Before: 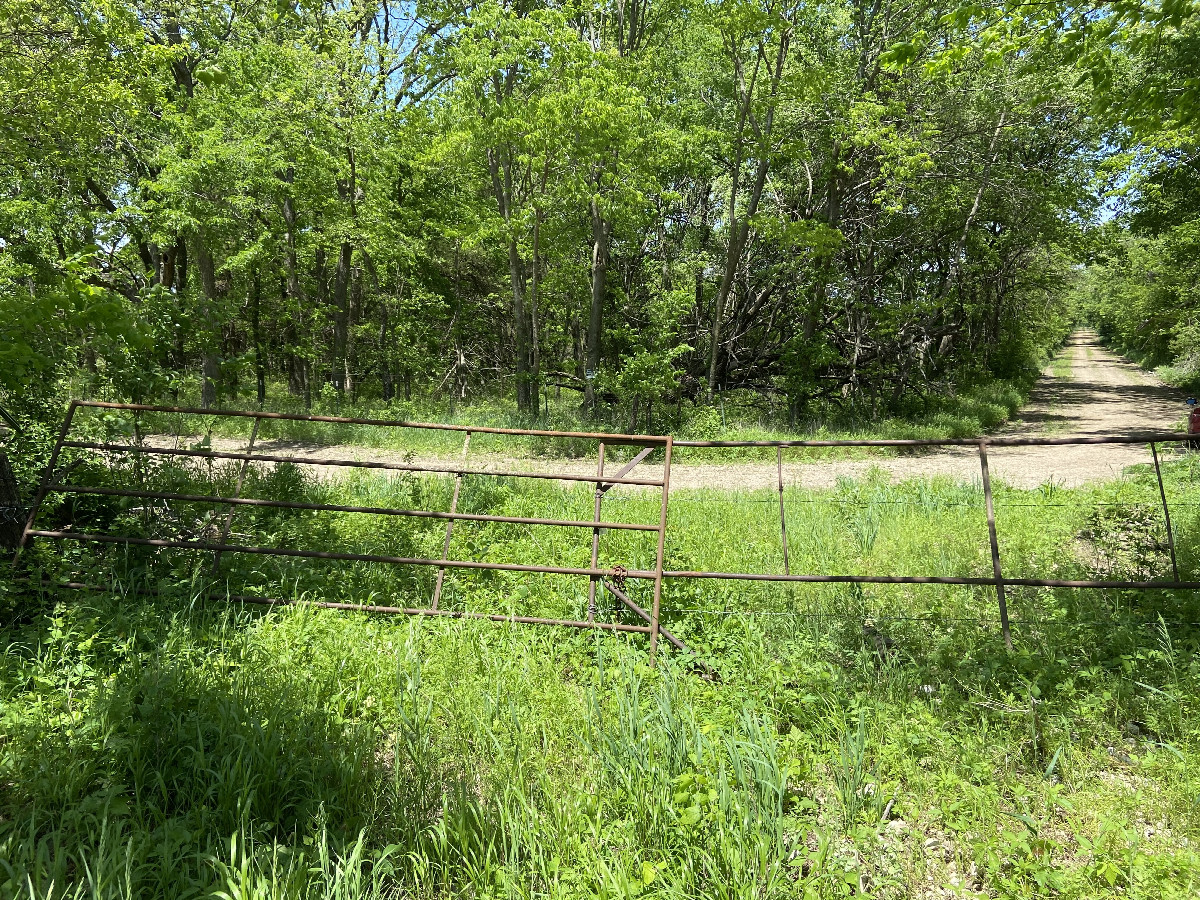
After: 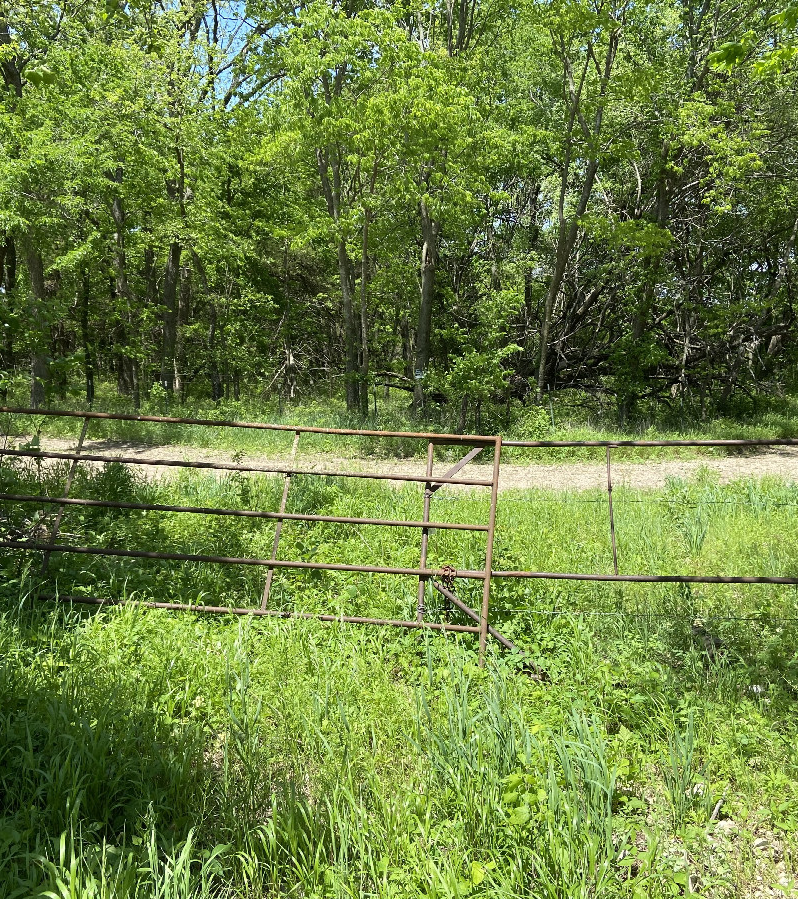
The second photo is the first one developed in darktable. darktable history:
crop and rotate: left 14.329%, right 19.094%
